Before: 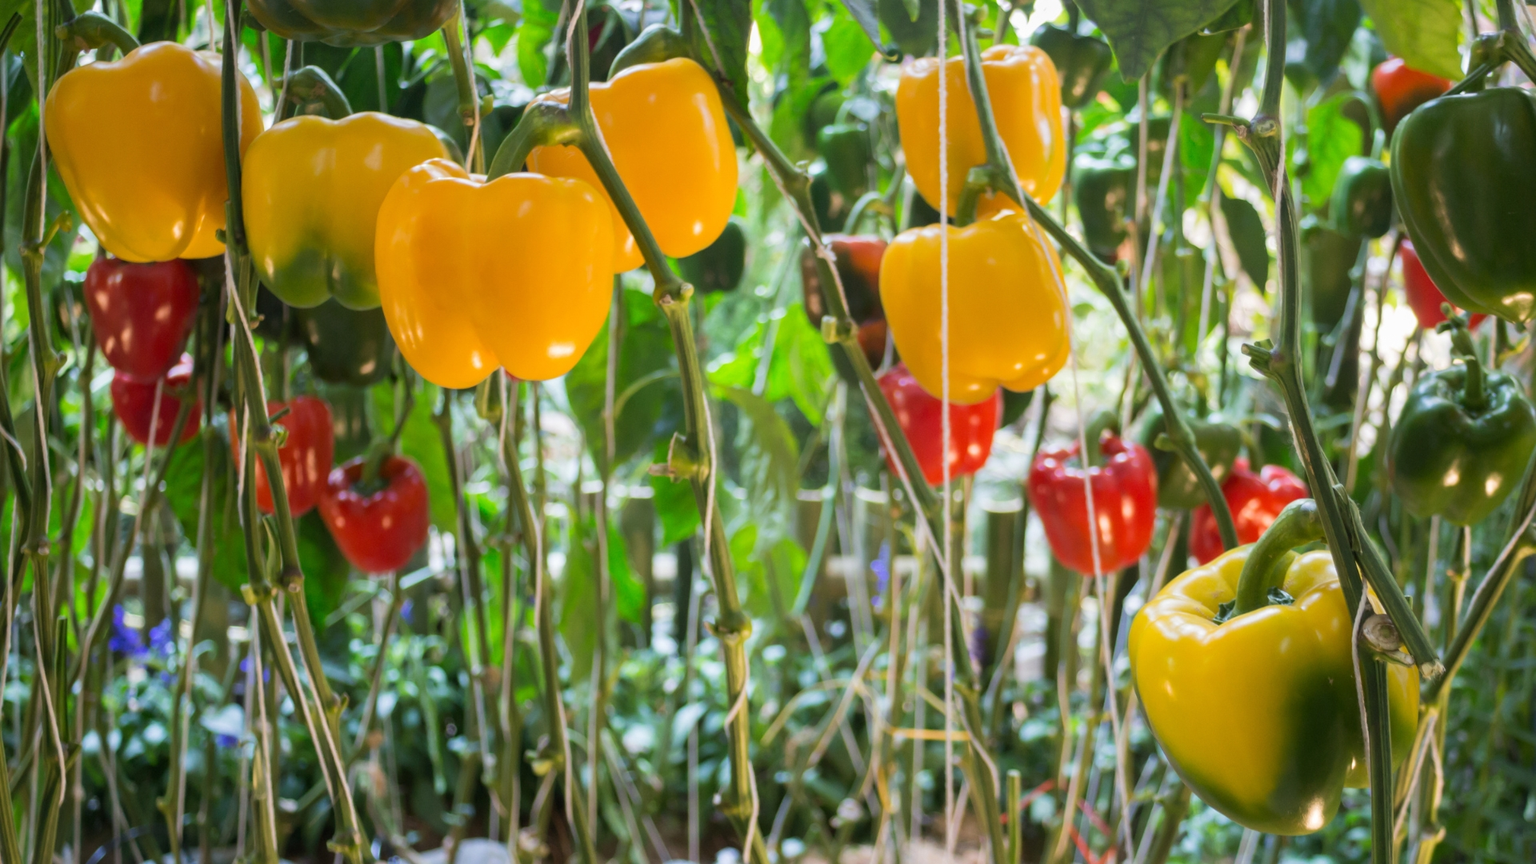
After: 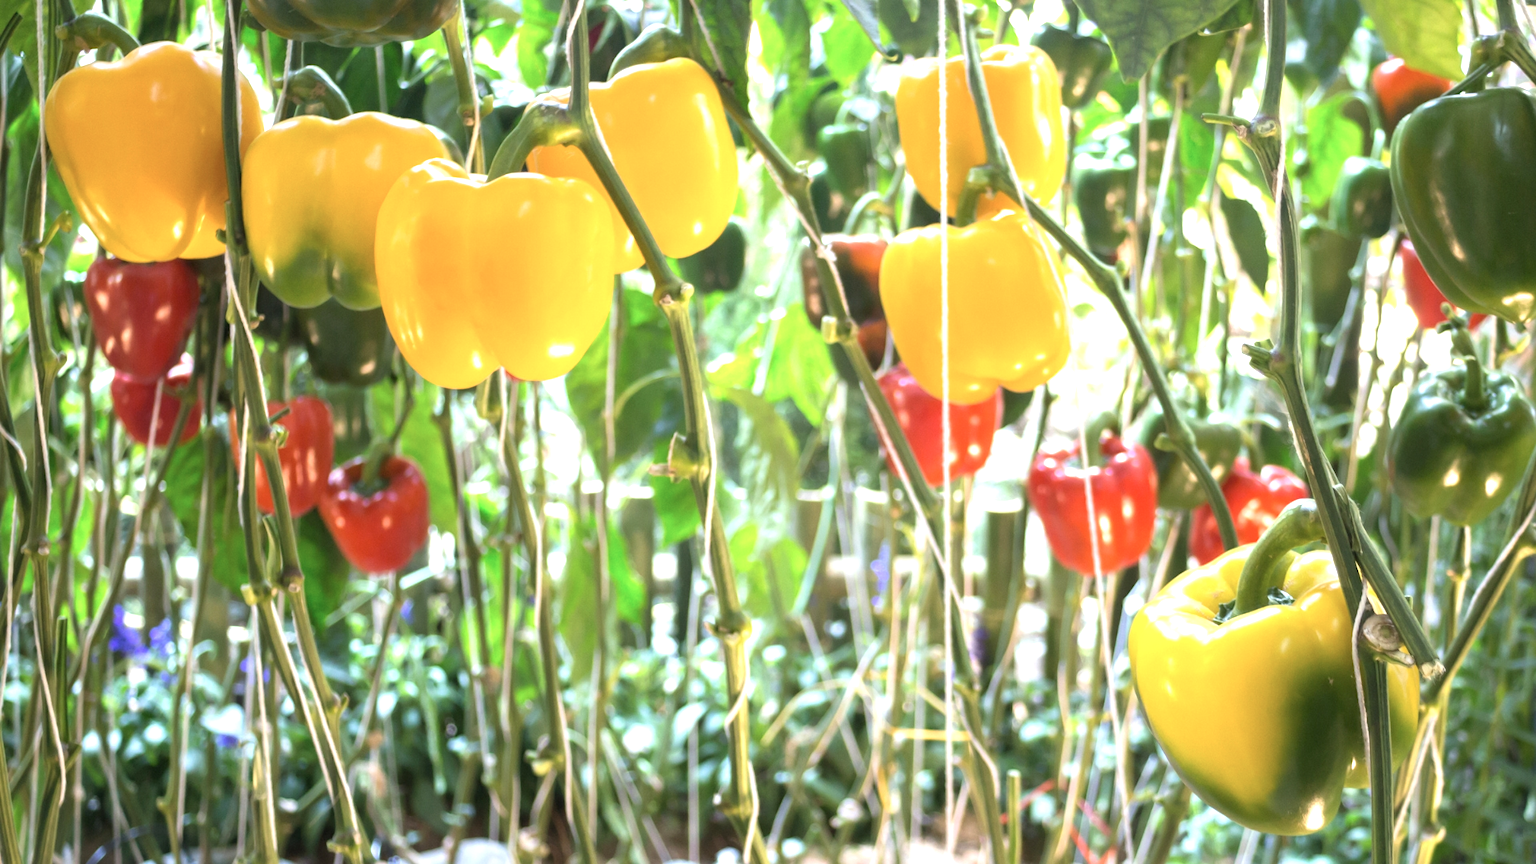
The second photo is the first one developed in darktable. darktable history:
exposure: black level correction 0, exposure 1.1 EV, compensate exposure bias true, compensate highlight preservation false
contrast brightness saturation: saturation -0.169
